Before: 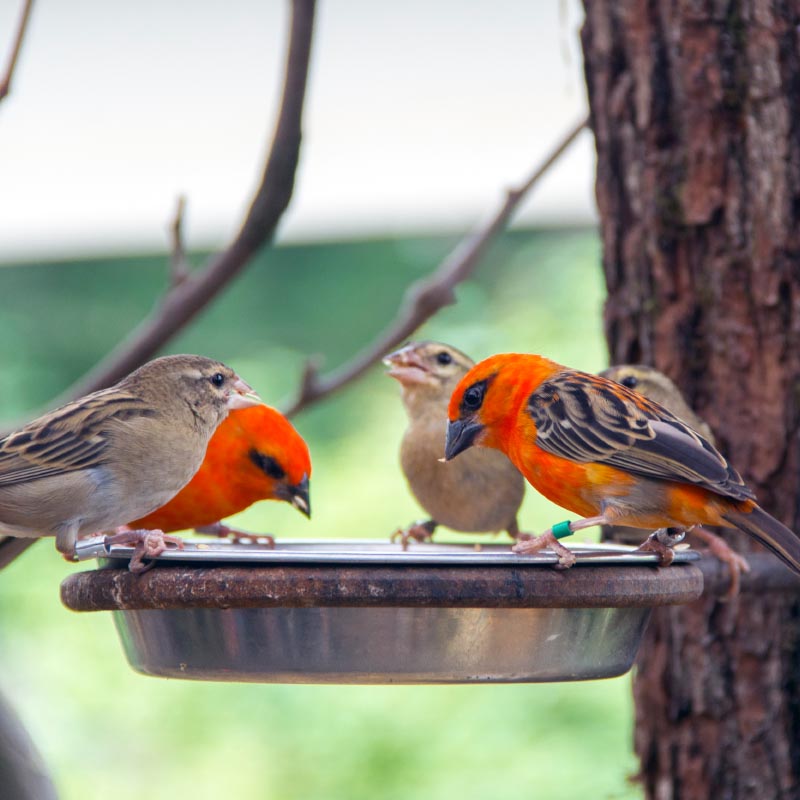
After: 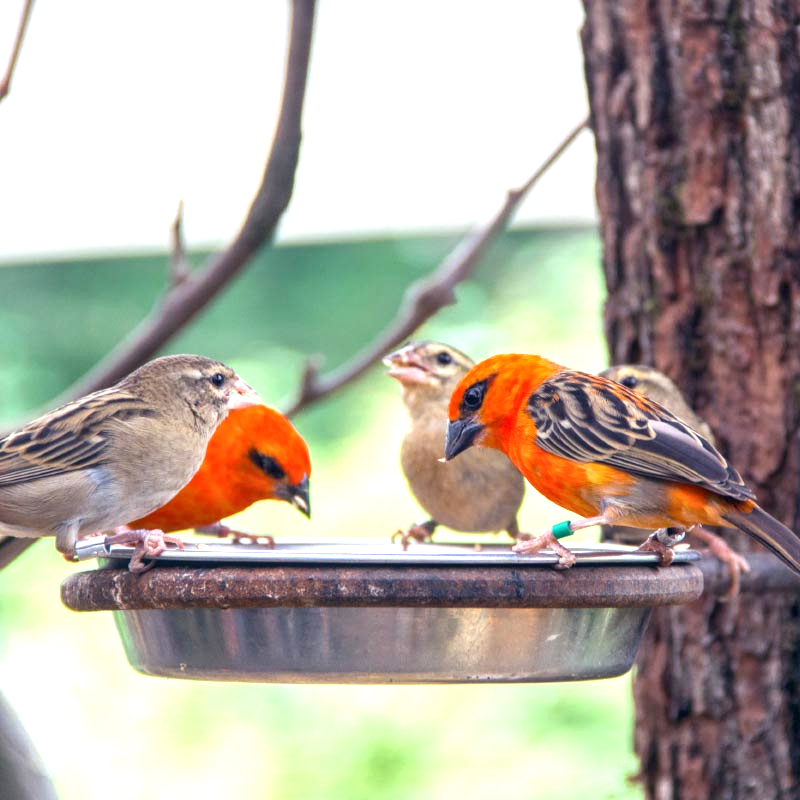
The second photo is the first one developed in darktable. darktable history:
local contrast: on, module defaults
exposure: exposure 0.74 EV, compensate highlight preservation false
